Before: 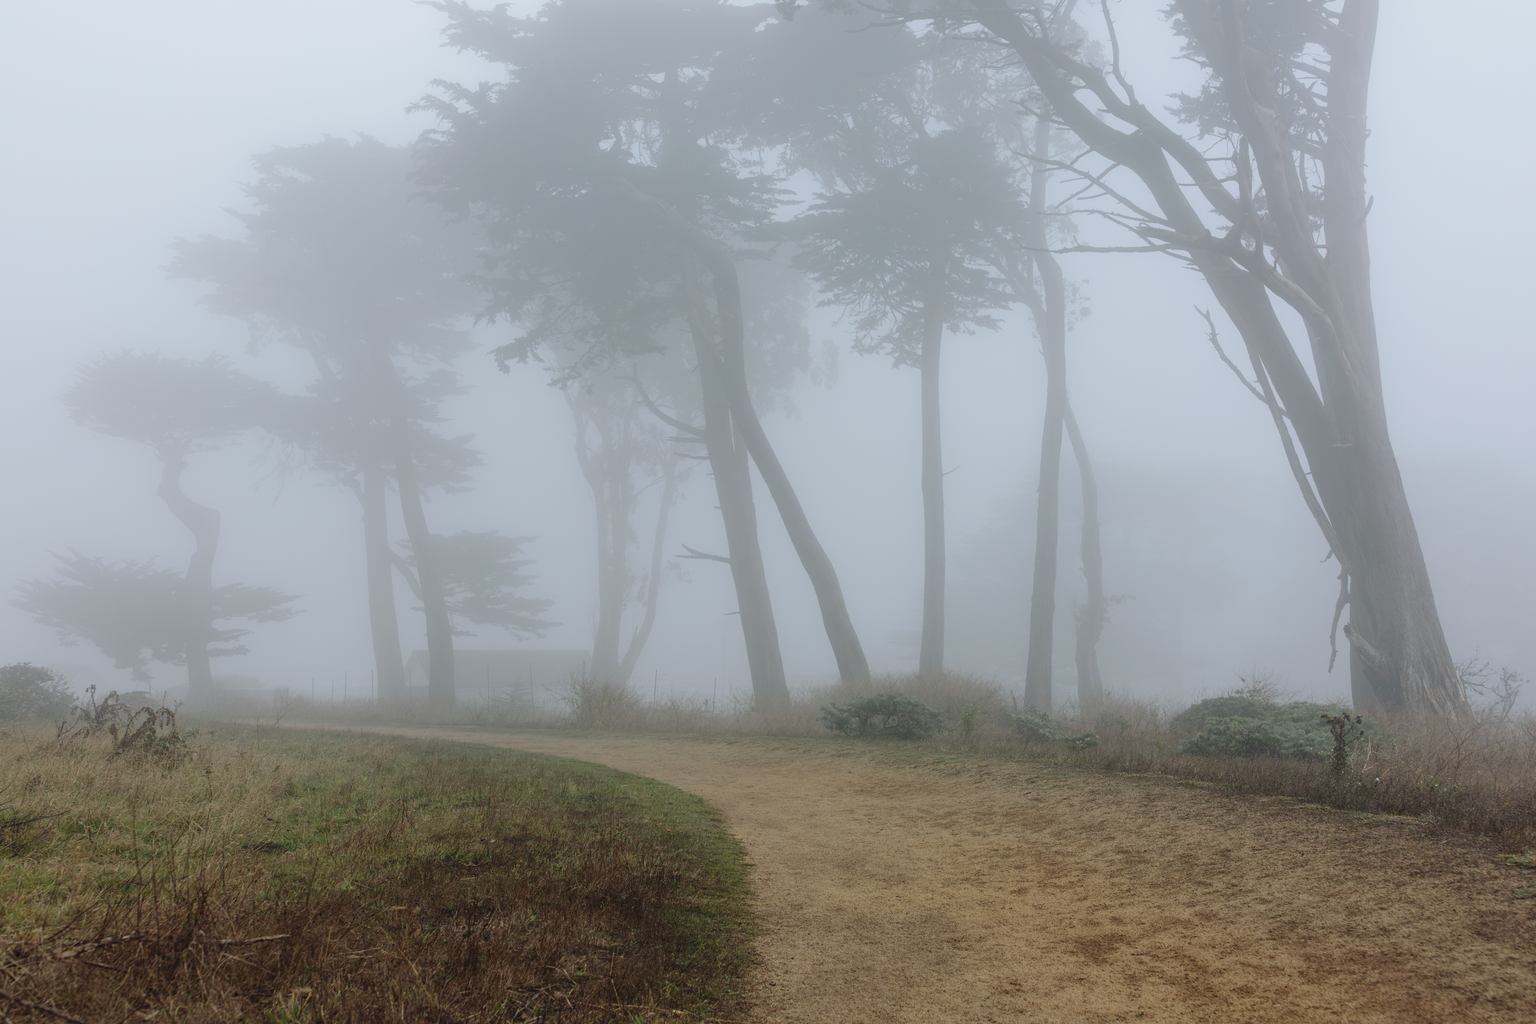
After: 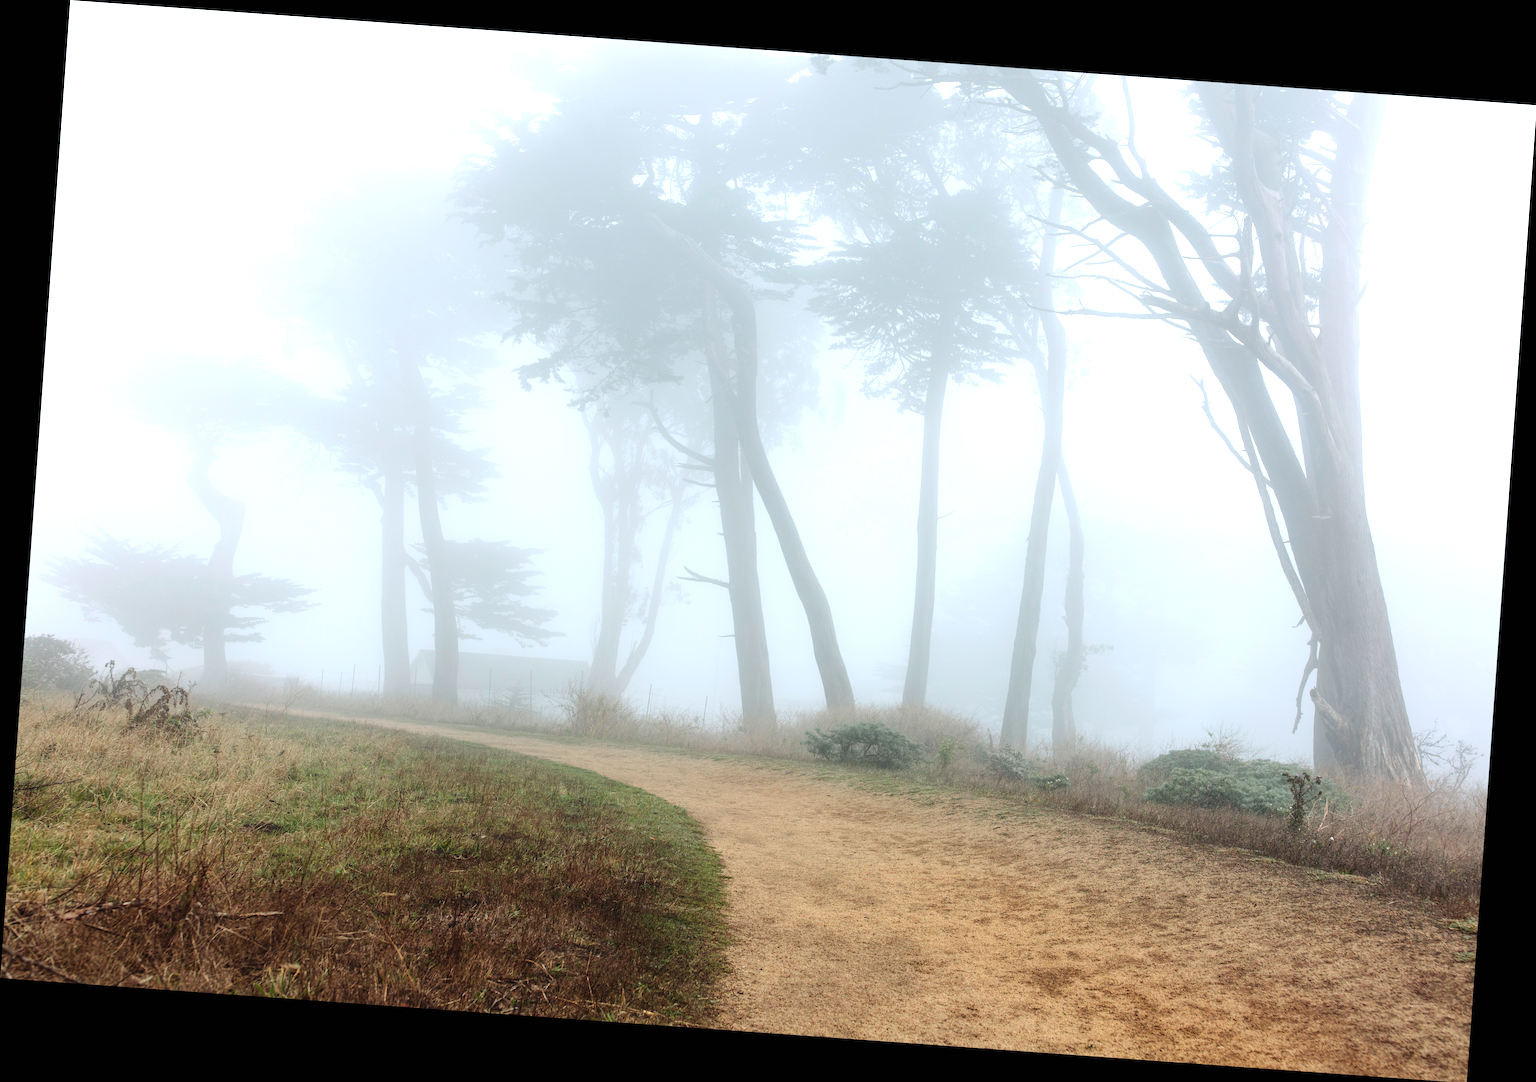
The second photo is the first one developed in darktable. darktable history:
rotate and perspective: rotation 4.1°, automatic cropping off
color correction: highlights a* -0.182, highlights b* -0.124
tone equalizer: -8 EV -0.417 EV, -7 EV -0.389 EV, -6 EV -0.333 EV, -5 EV -0.222 EV, -3 EV 0.222 EV, -2 EV 0.333 EV, -1 EV 0.389 EV, +0 EV 0.417 EV, edges refinement/feathering 500, mask exposure compensation -1.57 EV, preserve details no
exposure: black level correction 0, exposure 0.7 EV, compensate exposure bias true, compensate highlight preservation false
